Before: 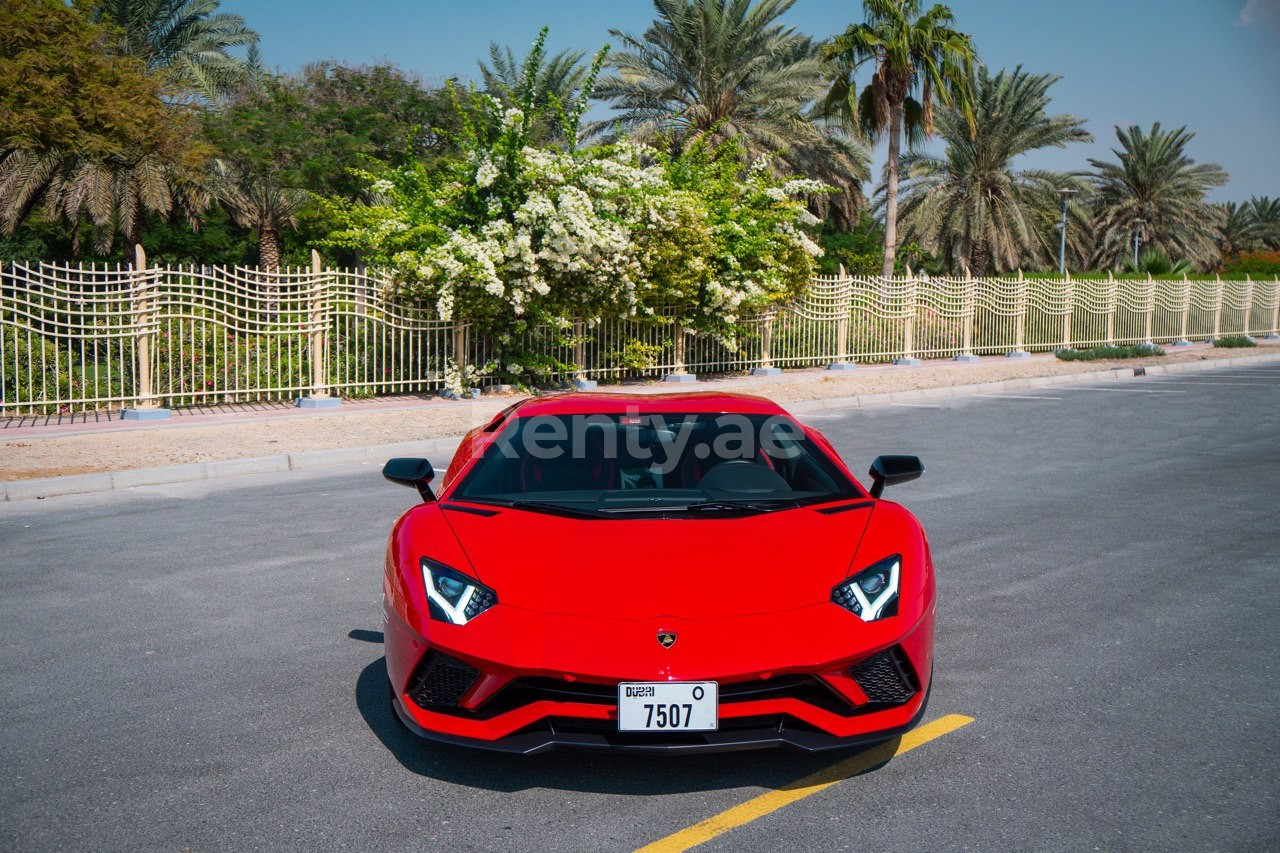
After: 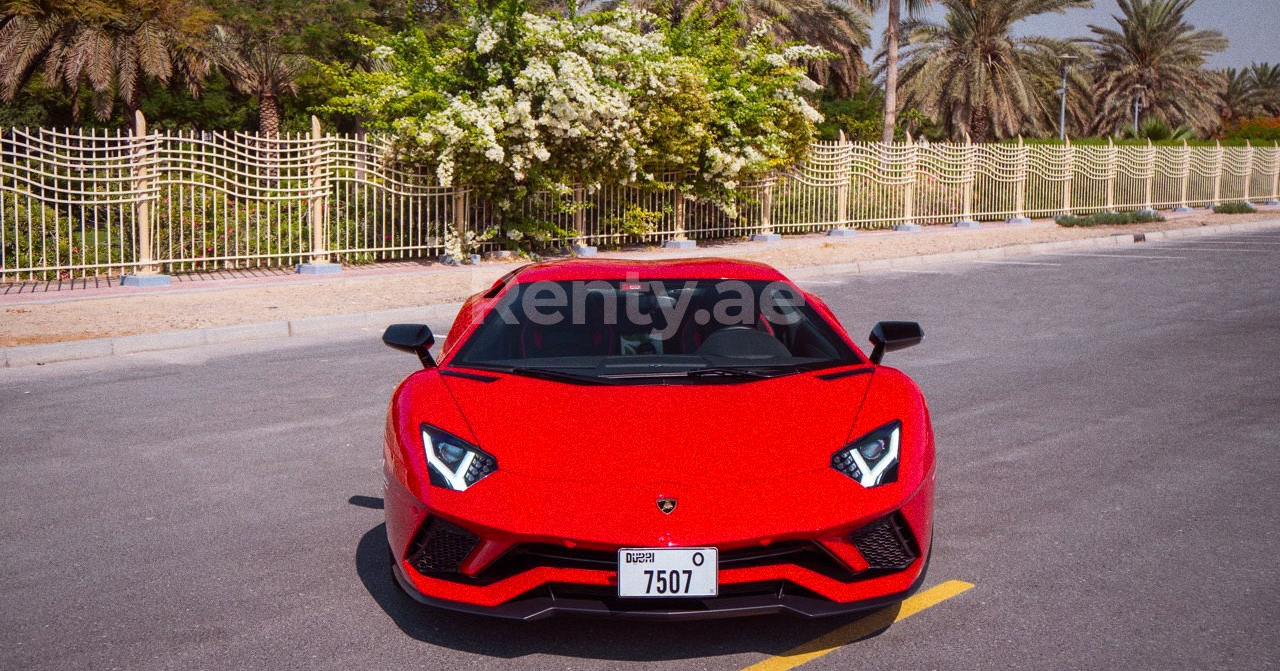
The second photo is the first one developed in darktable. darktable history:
crop and rotate: top 15.774%, bottom 5.506%
grain: coarseness 0.09 ISO
rgb levels: mode RGB, independent channels, levels [[0, 0.474, 1], [0, 0.5, 1], [0, 0.5, 1]]
